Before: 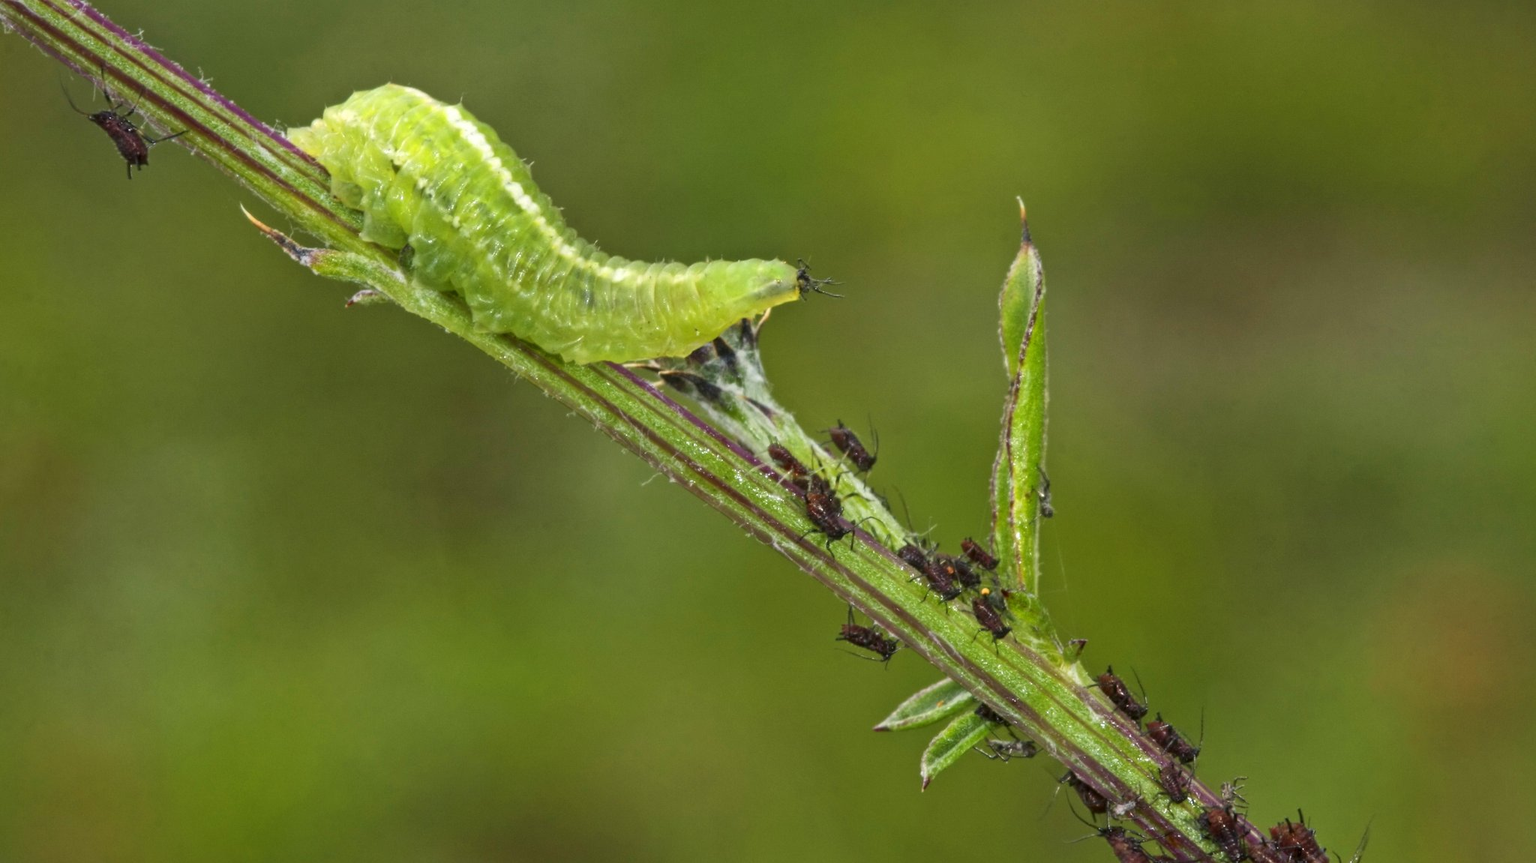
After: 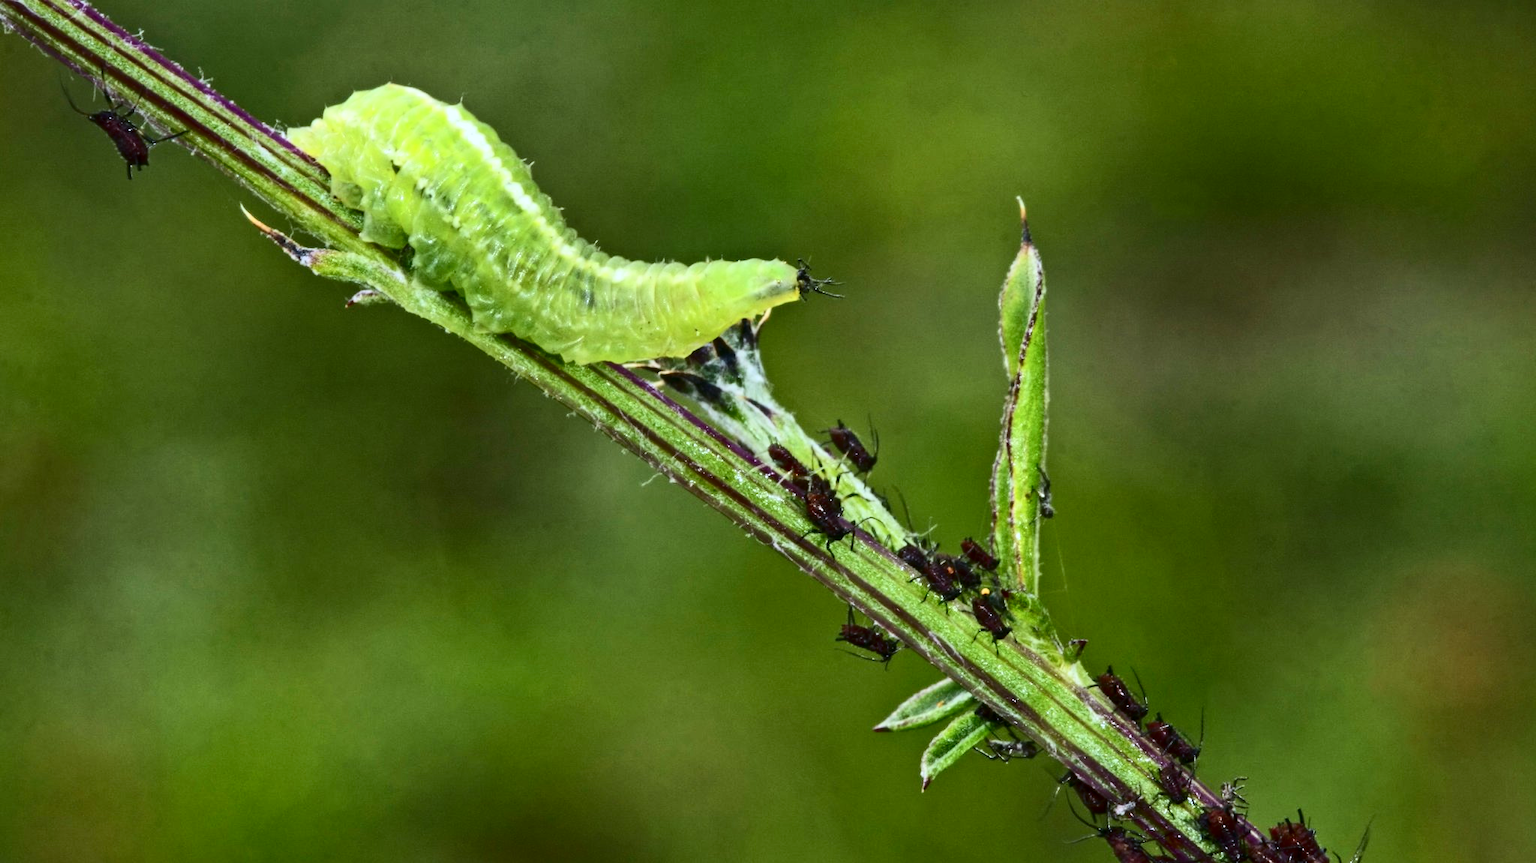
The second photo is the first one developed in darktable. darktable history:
tone curve: curves: ch0 [(0, 0) (0.641, 0.691) (1, 1)], color space Lab, independent channels, preserve colors none
contrast brightness saturation: contrast 0.328, brightness -0.074, saturation 0.173
color calibration: x 0.37, y 0.382, temperature 4320.18 K
